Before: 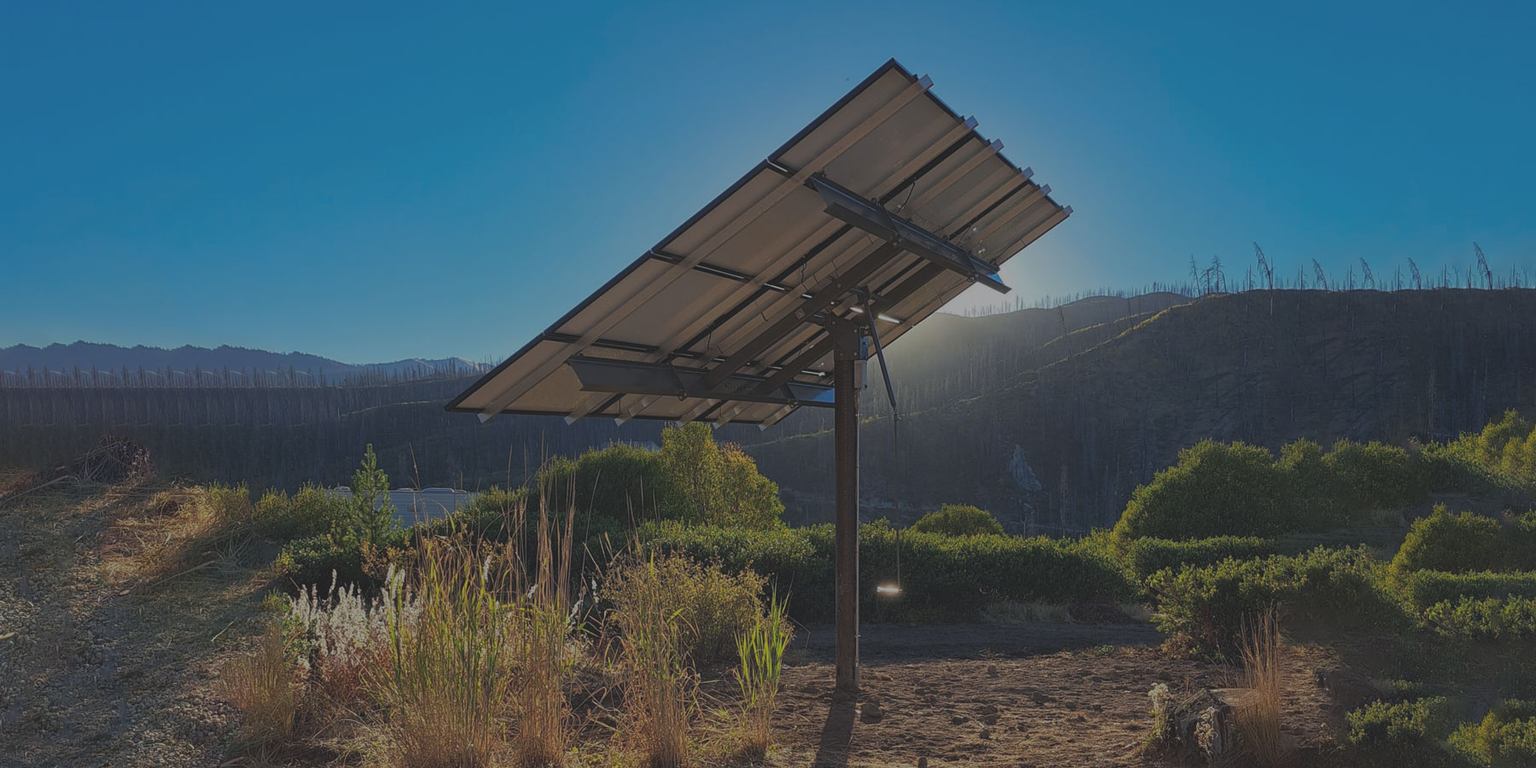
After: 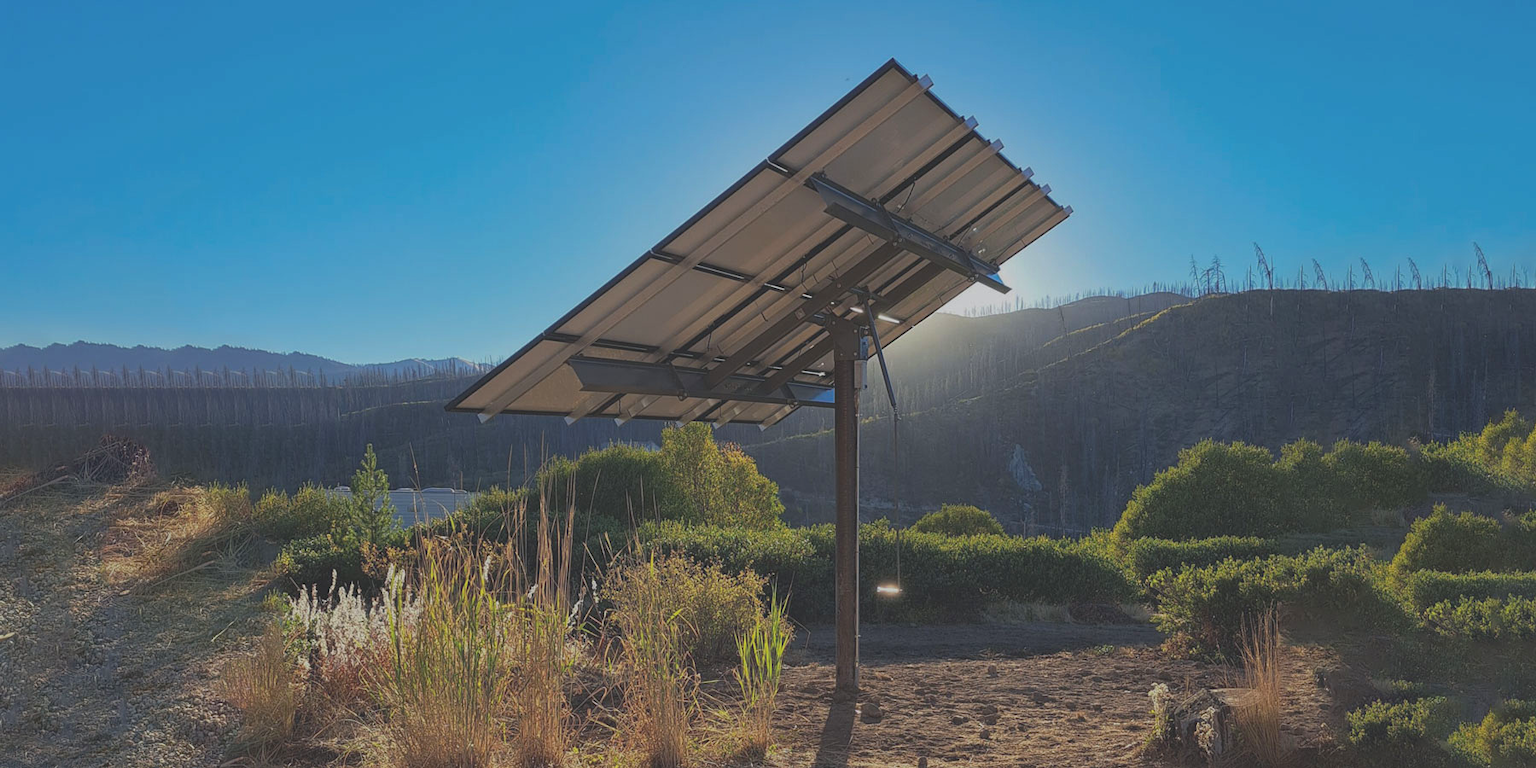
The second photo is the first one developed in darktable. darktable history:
exposure: exposure 0.647 EV, compensate highlight preservation false
